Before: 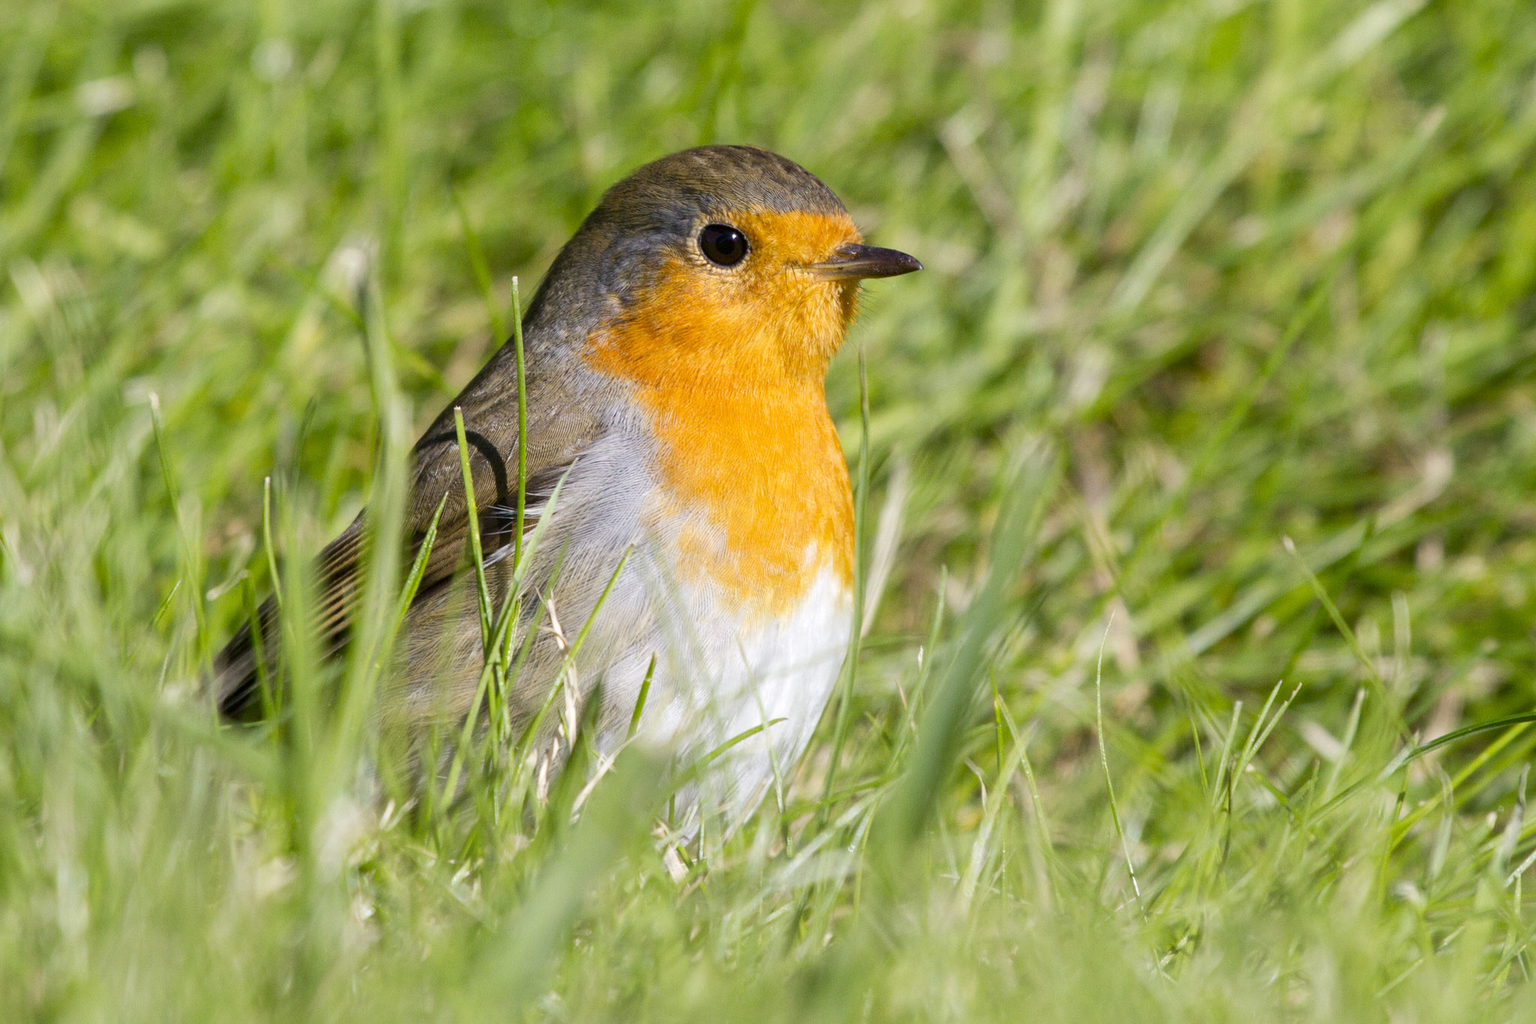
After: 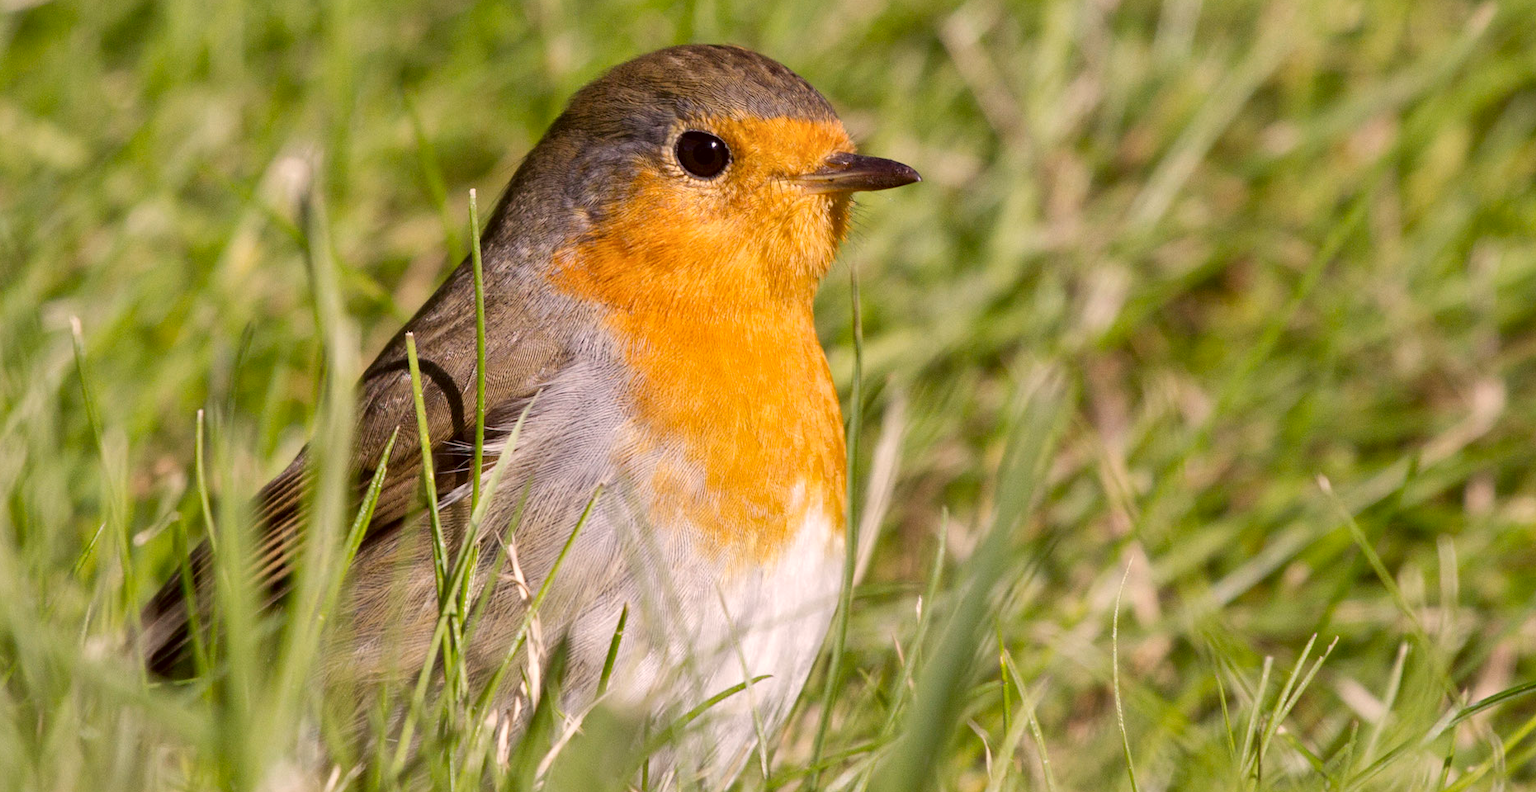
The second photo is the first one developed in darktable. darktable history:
color correction: highlights a* 10.21, highlights b* 9.79, shadows a* 8.61, shadows b* 7.88, saturation 0.8
shadows and highlights: shadows 40, highlights -54, highlights color adjustment 46%, low approximation 0.01, soften with gaussian
crop: left 5.596%, top 10.314%, right 3.534%, bottom 19.395%
